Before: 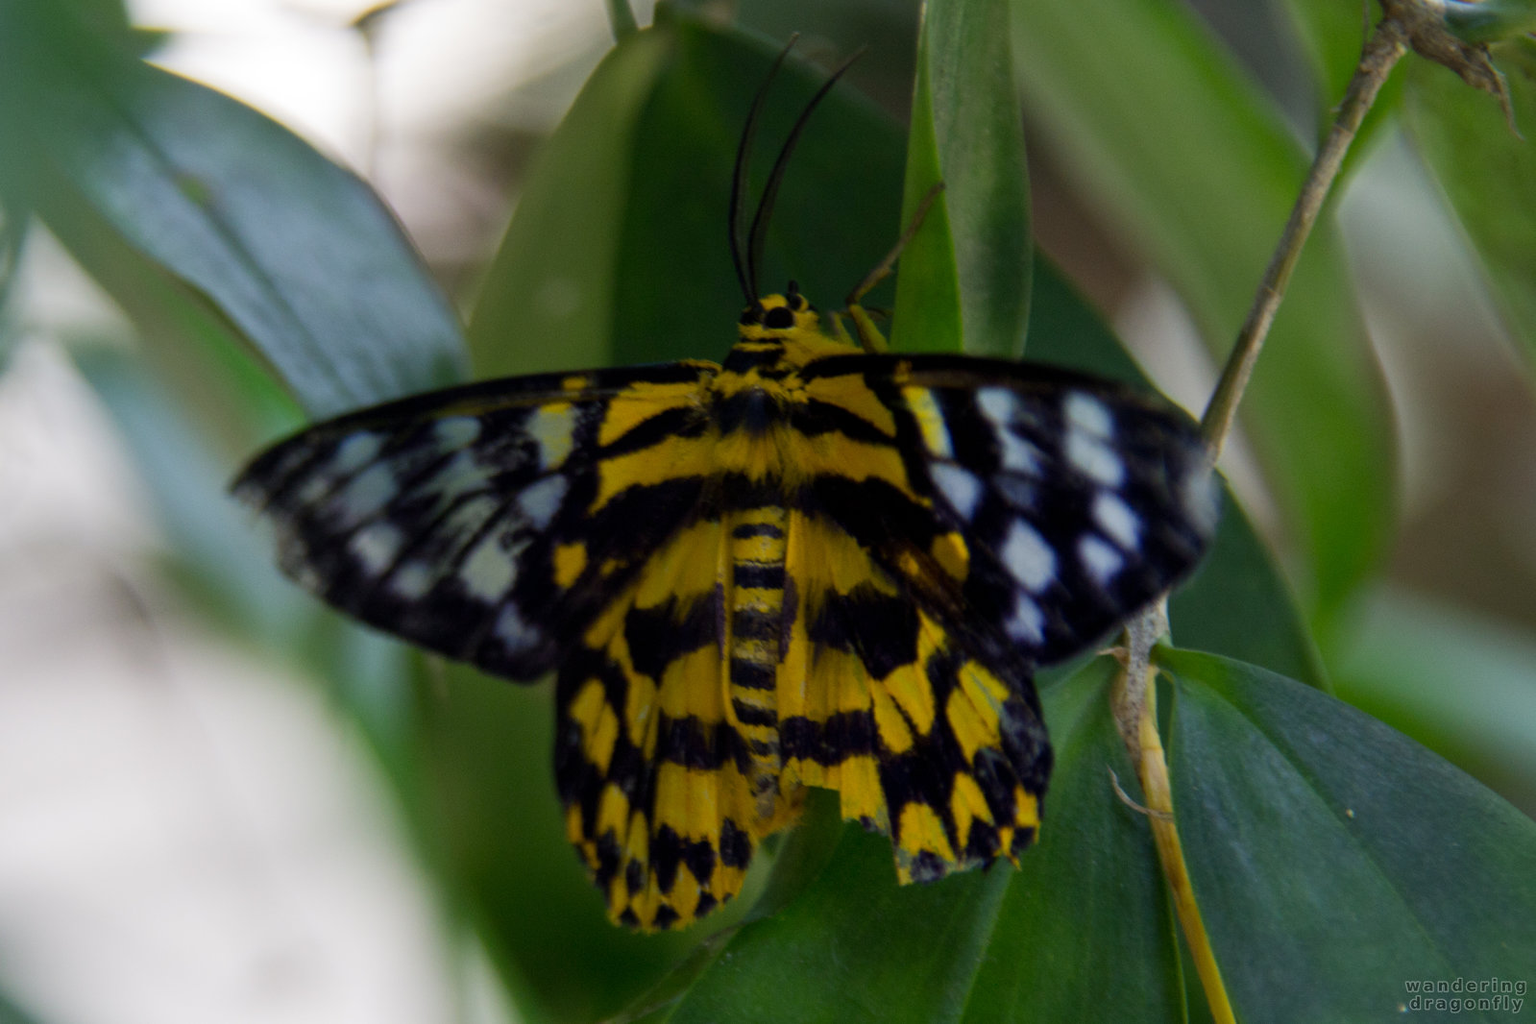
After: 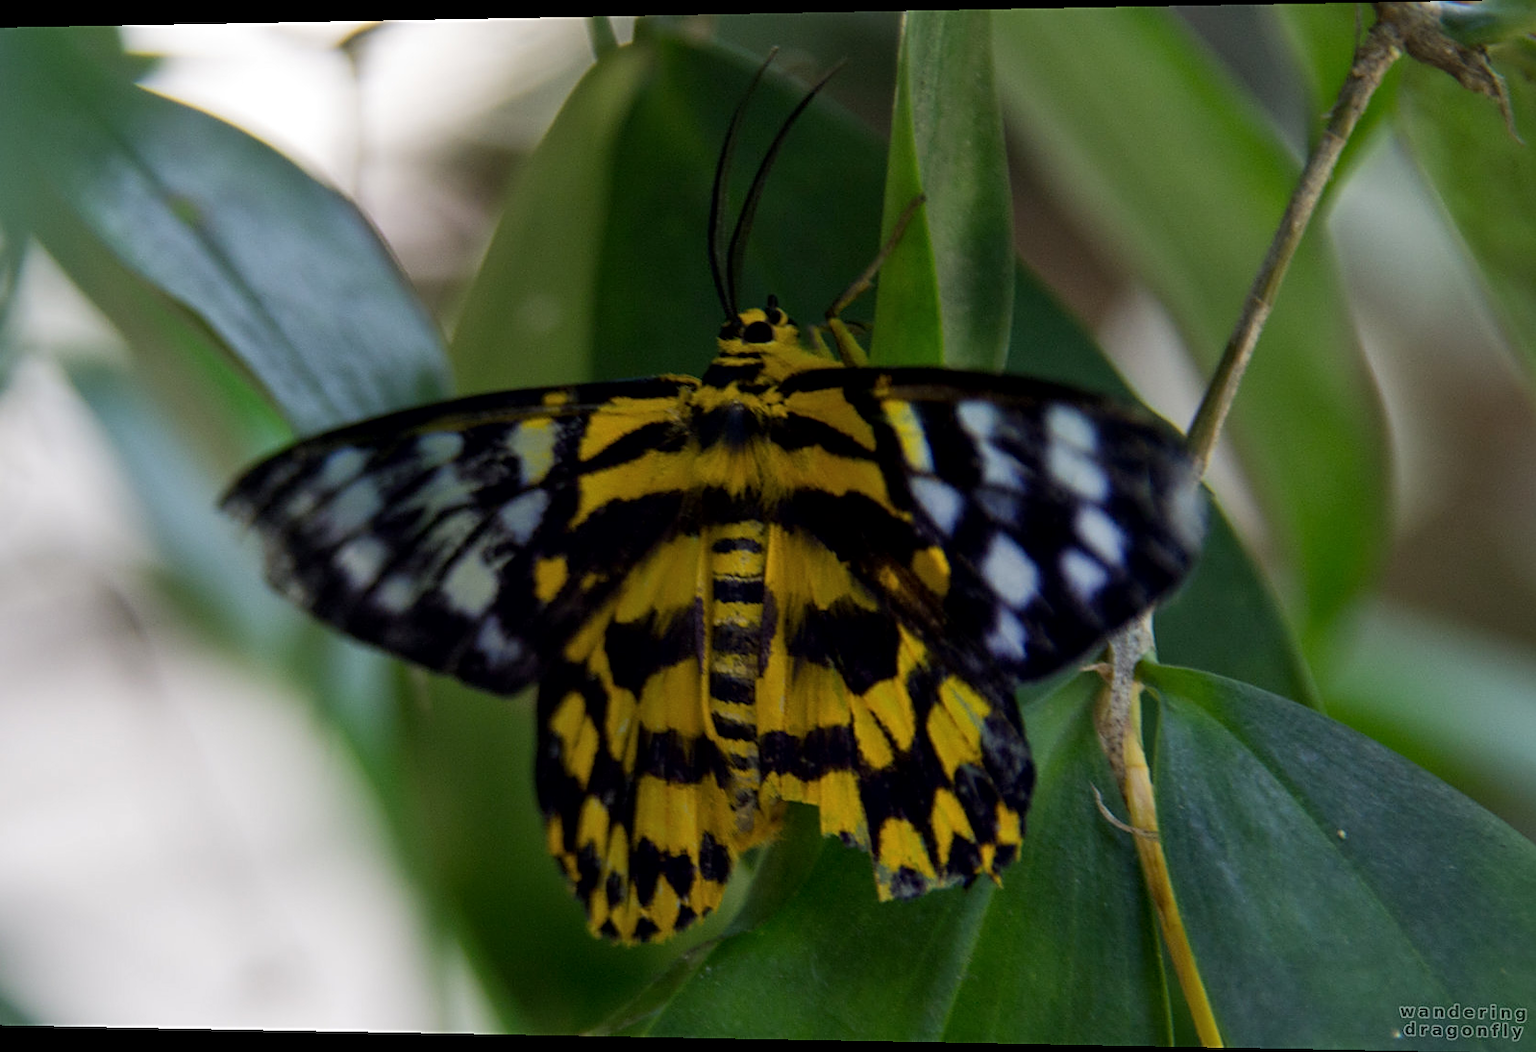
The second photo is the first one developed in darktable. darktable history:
rotate and perspective: lens shift (horizontal) -0.055, automatic cropping off
sharpen: on, module defaults
local contrast: mode bilateral grid, contrast 20, coarseness 50, detail 120%, midtone range 0.2
